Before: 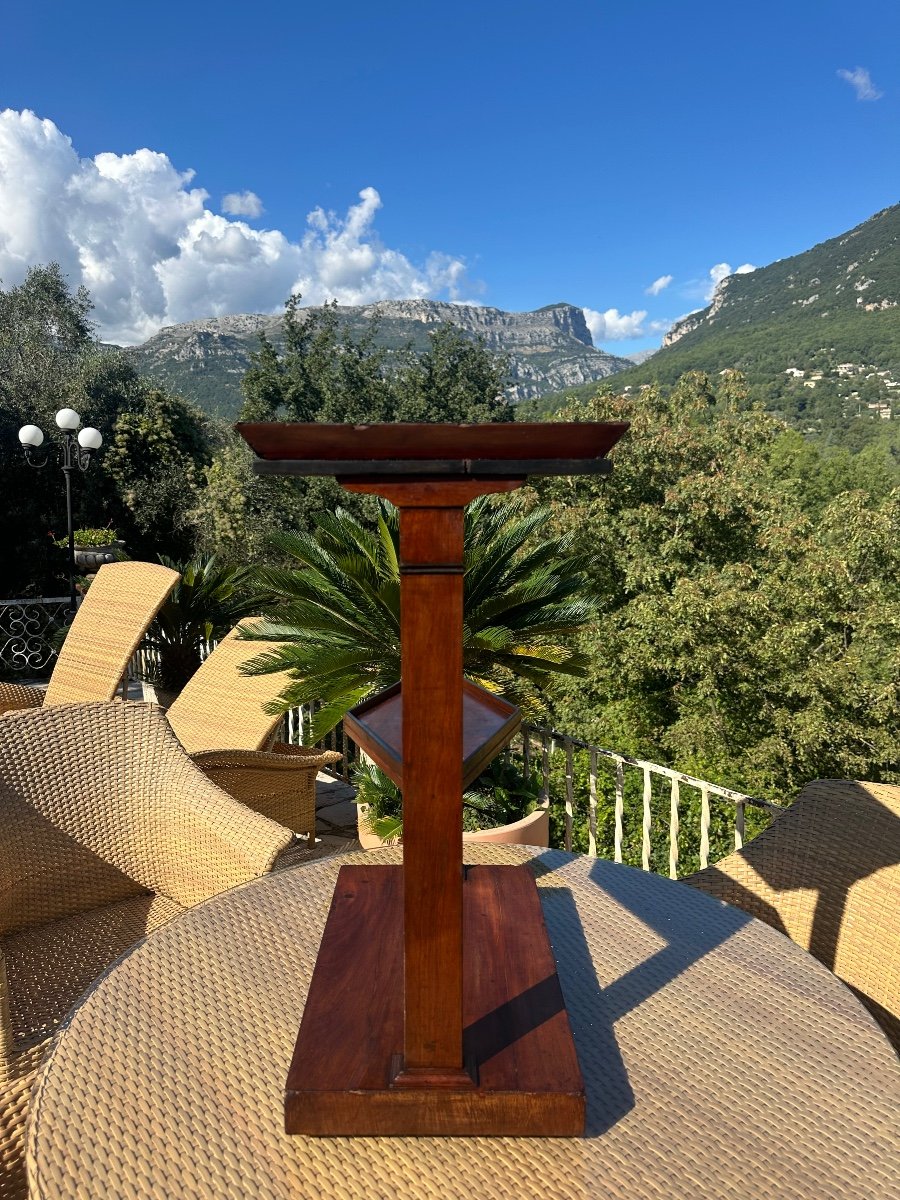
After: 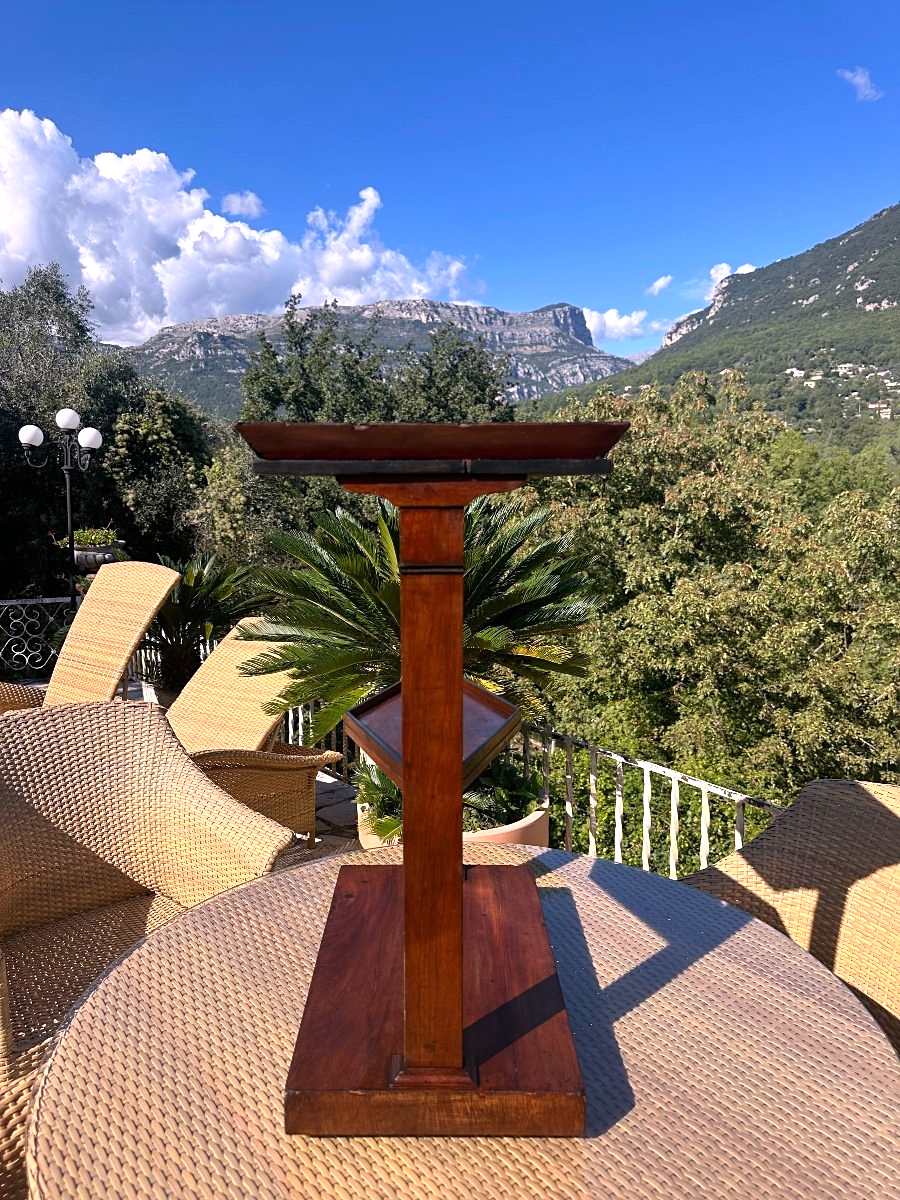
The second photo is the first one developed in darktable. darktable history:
exposure: exposure 0.191 EV, compensate highlight preservation false
white balance: red 1.066, blue 1.119
sharpen: amount 0.2
